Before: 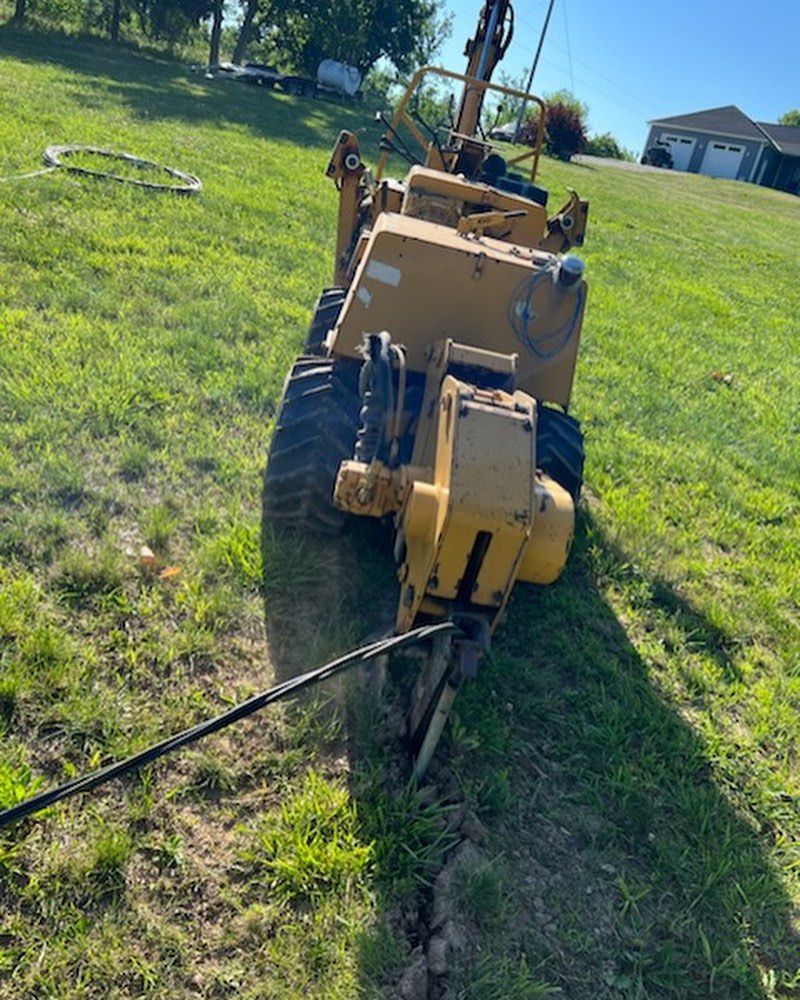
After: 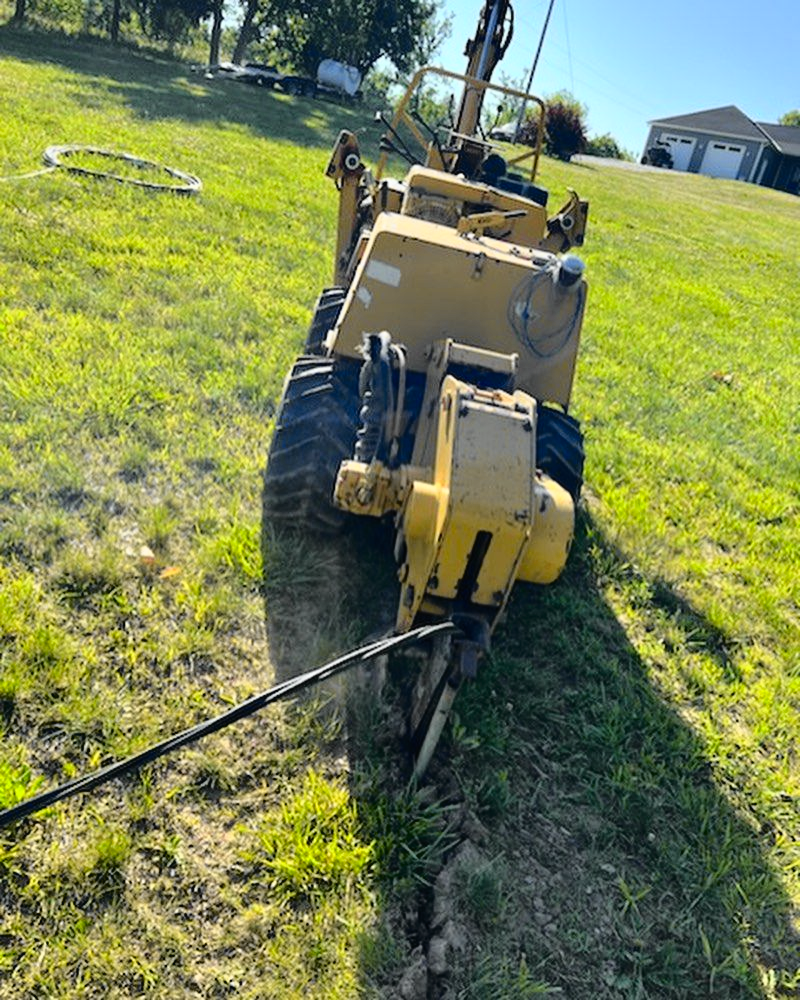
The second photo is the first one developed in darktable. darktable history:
levels: levels [0, 0.492, 0.984]
tone curve: curves: ch0 [(0, 0.013) (0.129, 0.1) (0.327, 0.382) (0.489, 0.573) (0.66, 0.748) (0.858, 0.926) (1, 0.977)]; ch1 [(0, 0) (0.353, 0.344) (0.45, 0.46) (0.498, 0.495) (0.521, 0.506) (0.563, 0.559) (0.592, 0.585) (0.657, 0.655) (1, 1)]; ch2 [(0, 0) (0.333, 0.346) (0.375, 0.375) (0.427, 0.44) (0.5, 0.501) (0.505, 0.499) (0.528, 0.533) (0.579, 0.61) (0.612, 0.644) (0.66, 0.715) (1, 1)], color space Lab, independent channels, preserve colors none
